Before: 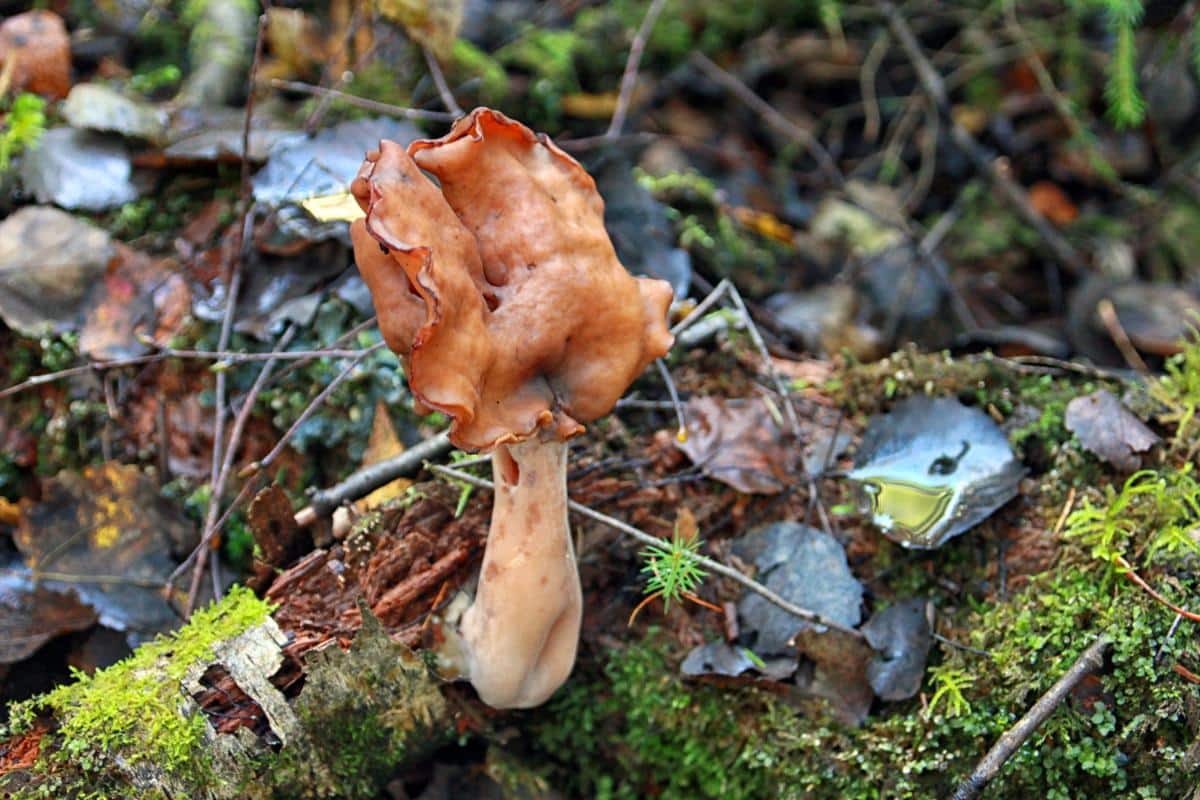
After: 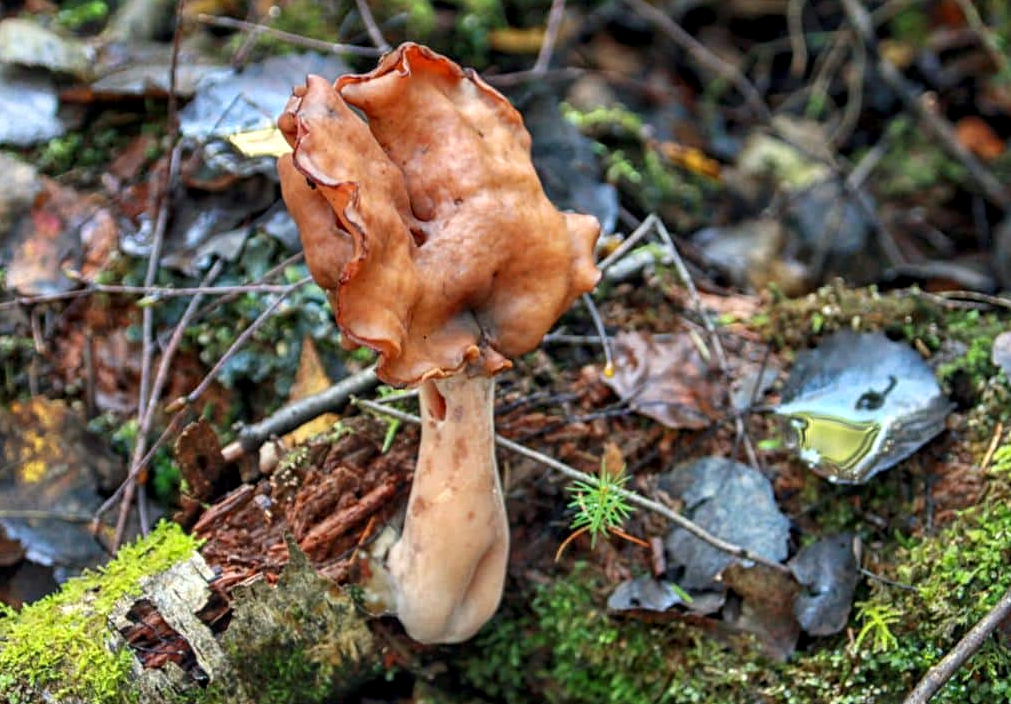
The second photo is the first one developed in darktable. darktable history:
tone equalizer: on, module defaults
local contrast: on, module defaults
crop: left 6.143%, top 8.194%, right 9.54%, bottom 3.693%
